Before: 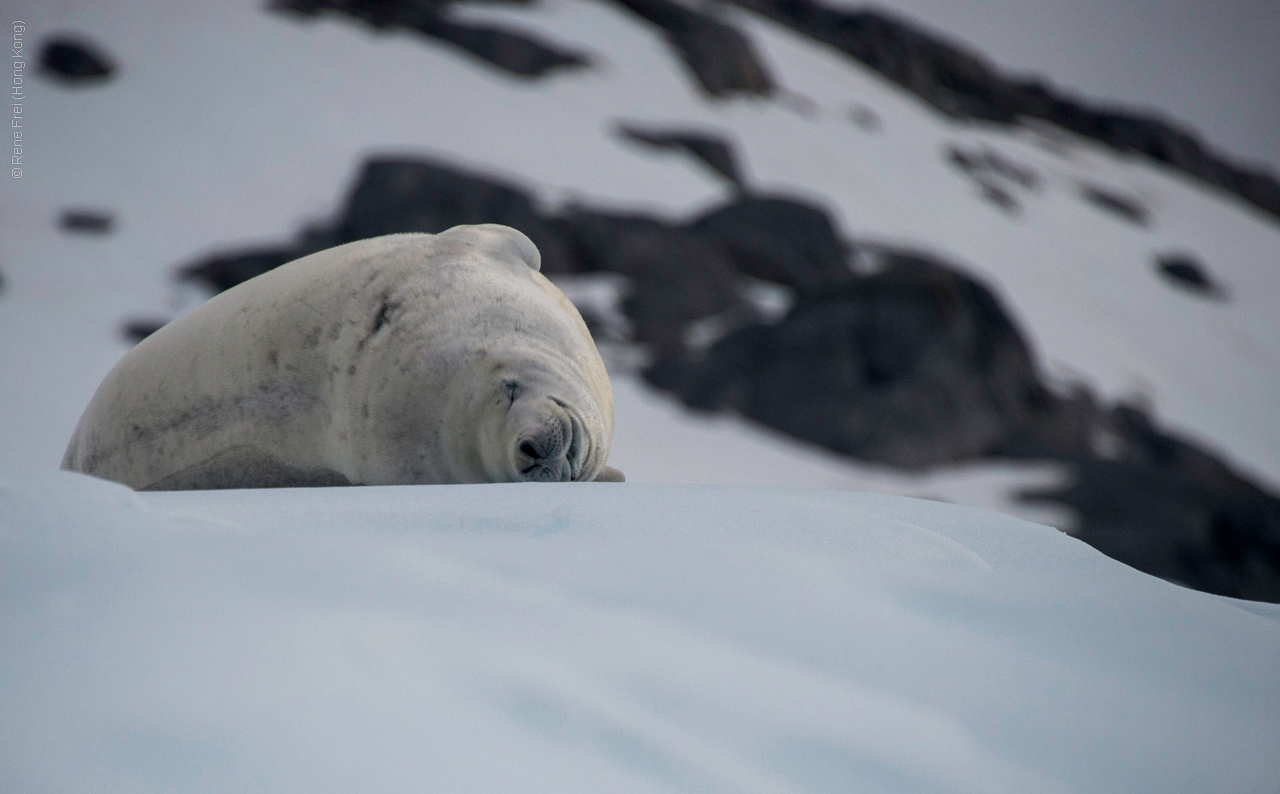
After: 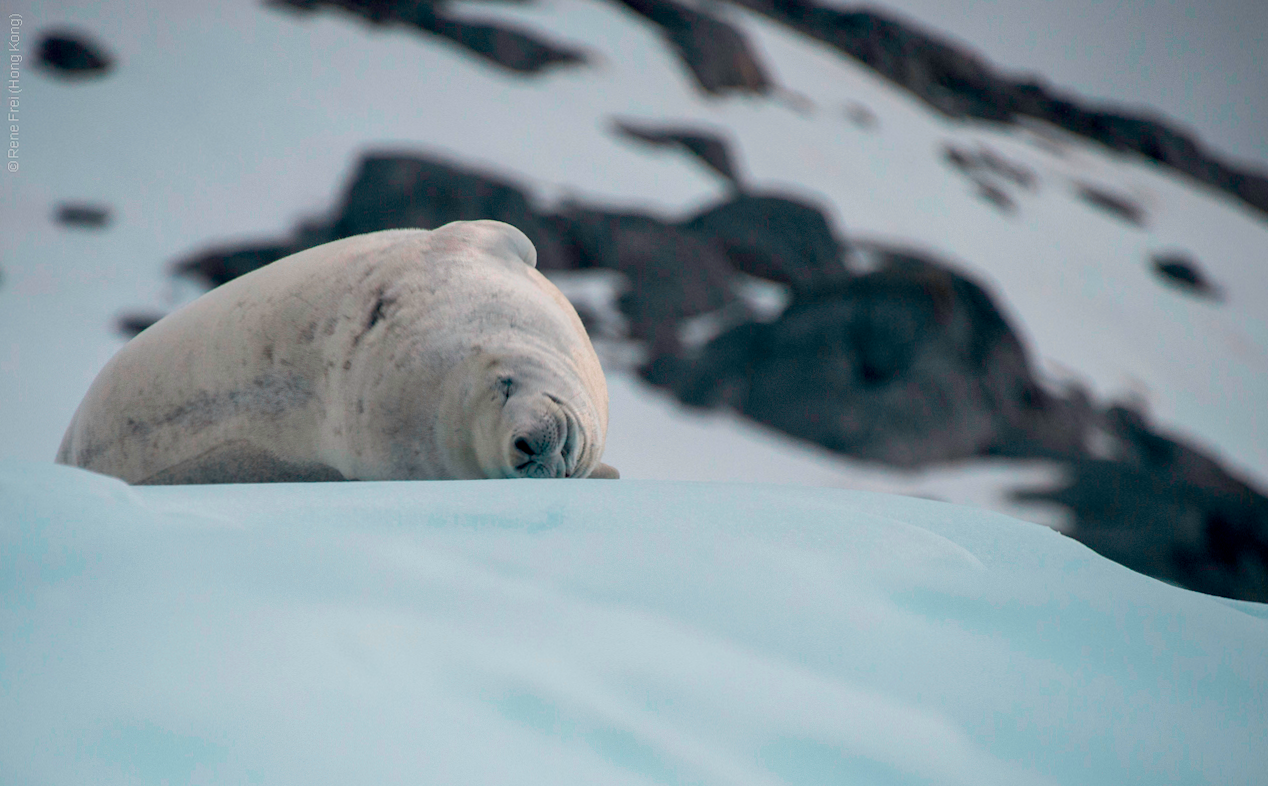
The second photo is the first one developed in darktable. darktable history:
crop and rotate: angle -0.328°
local contrast: mode bilateral grid, contrast 21, coarseness 50, detail 120%, midtone range 0.2
